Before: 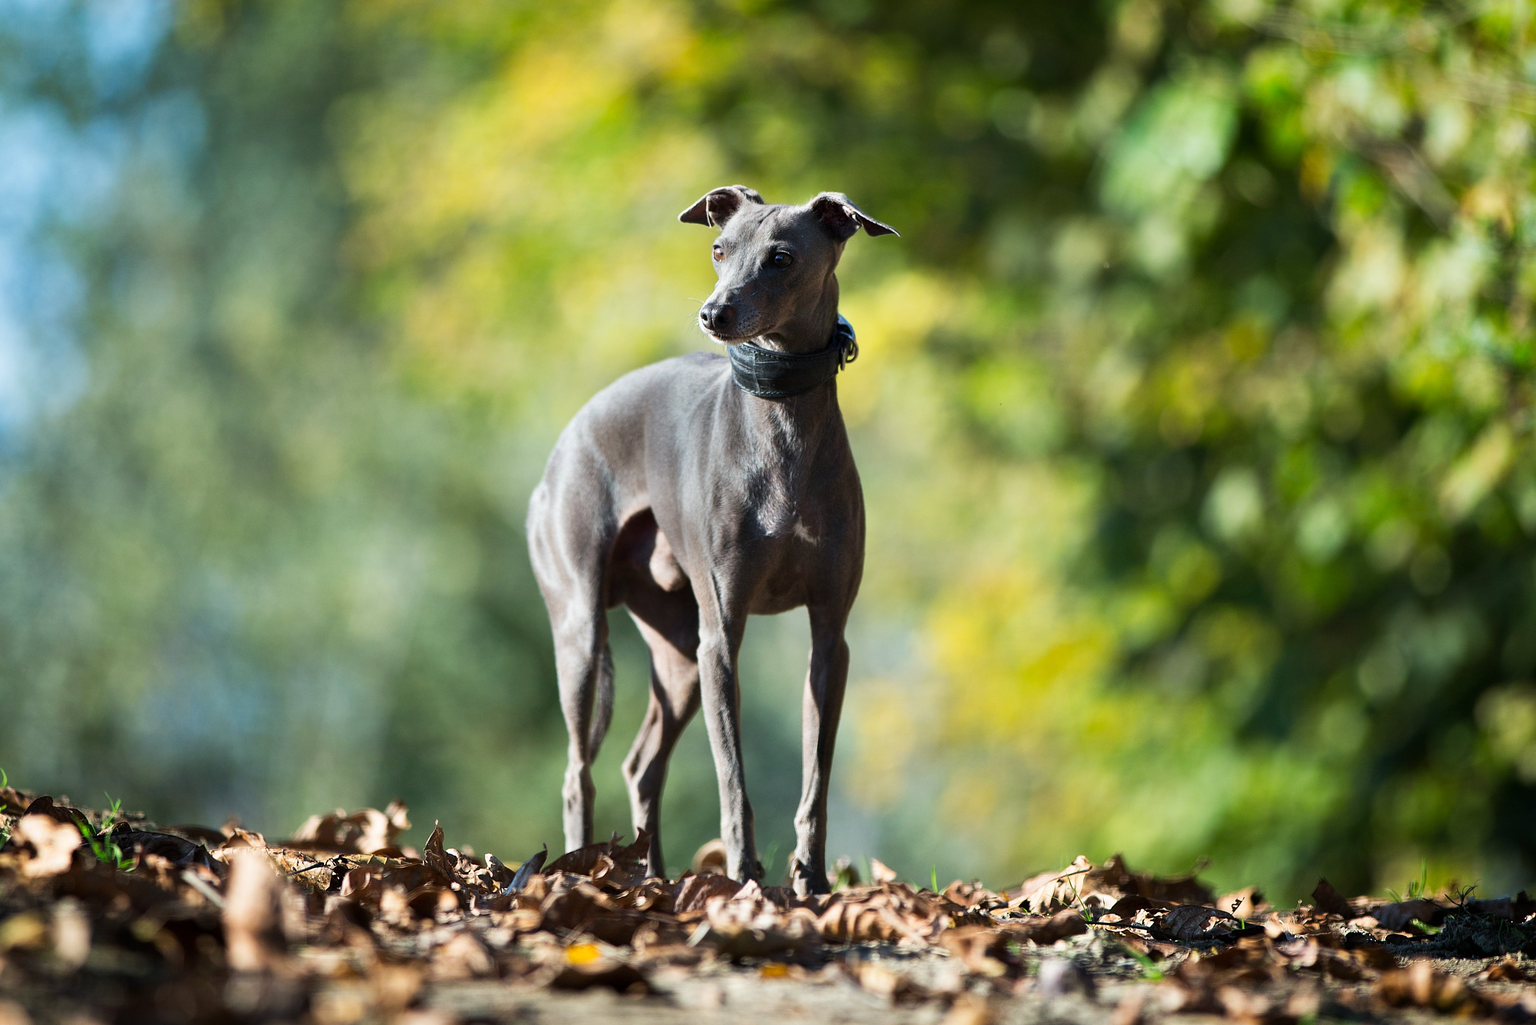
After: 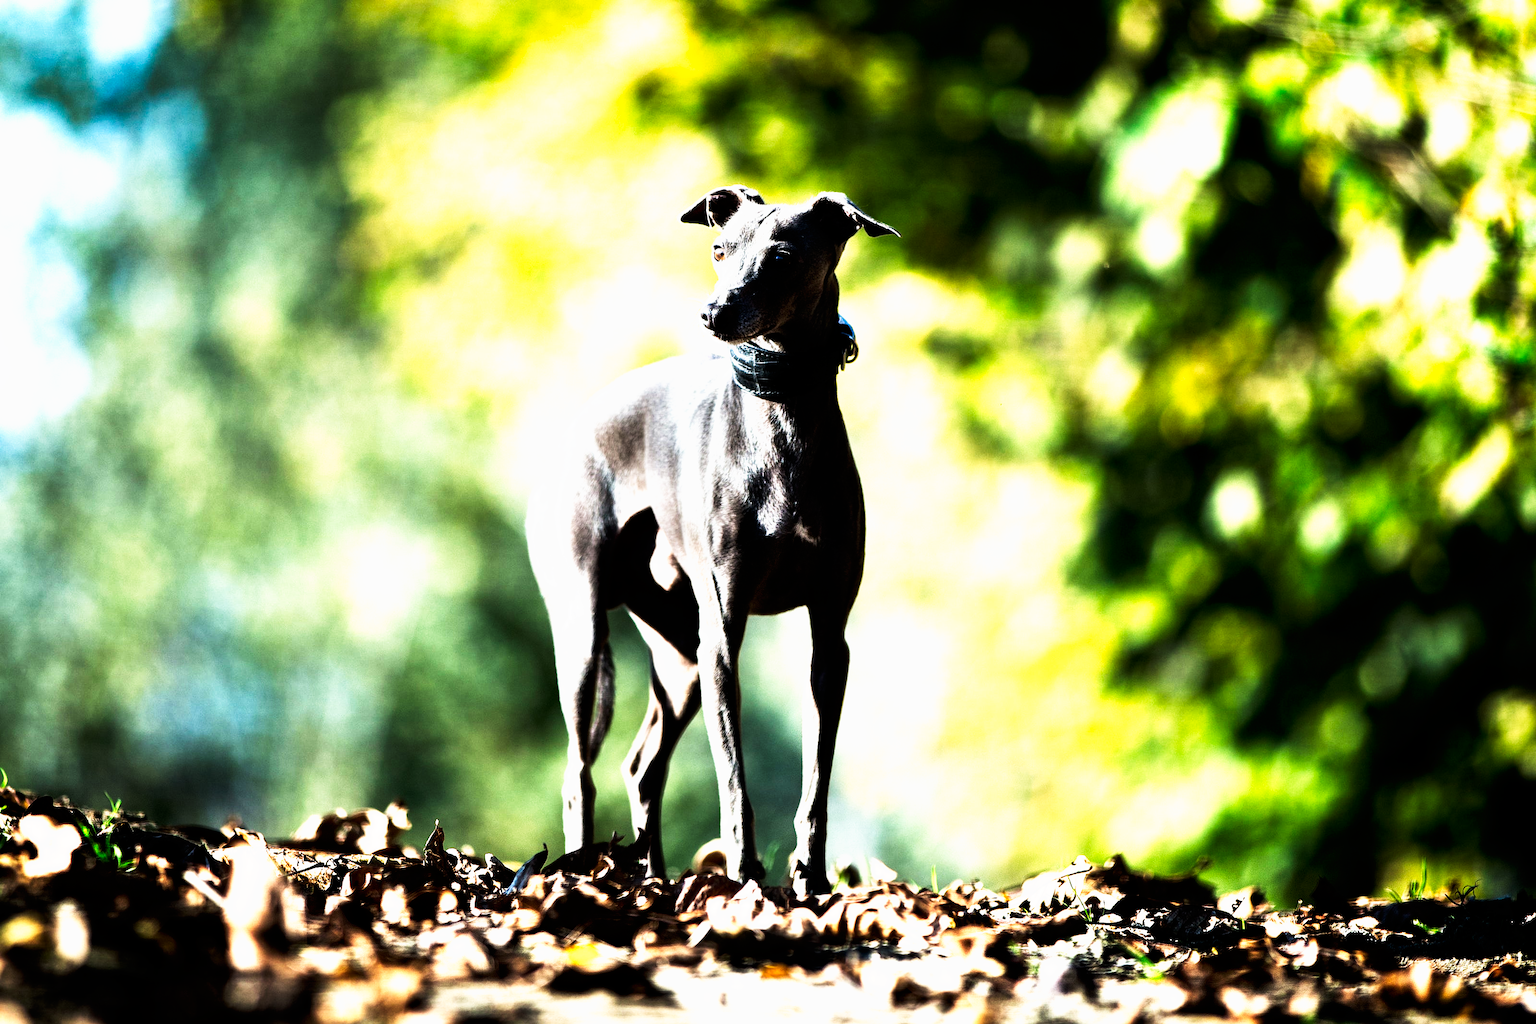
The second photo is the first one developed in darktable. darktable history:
tone equalizer: on, module defaults
contrast brightness saturation: contrast 0.1, saturation -0.3
tone curve: curves: ch0 [(0, 0) (0.003, 0) (0.011, 0) (0.025, 0) (0.044, 0.001) (0.069, 0.003) (0.1, 0.003) (0.136, 0.006) (0.177, 0.014) (0.224, 0.056) (0.277, 0.128) (0.335, 0.218) (0.399, 0.346) (0.468, 0.512) (0.543, 0.713) (0.623, 0.898) (0.709, 0.987) (0.801, 0.99) (0.898, 0.99) (1, 1)], preserve colors none
